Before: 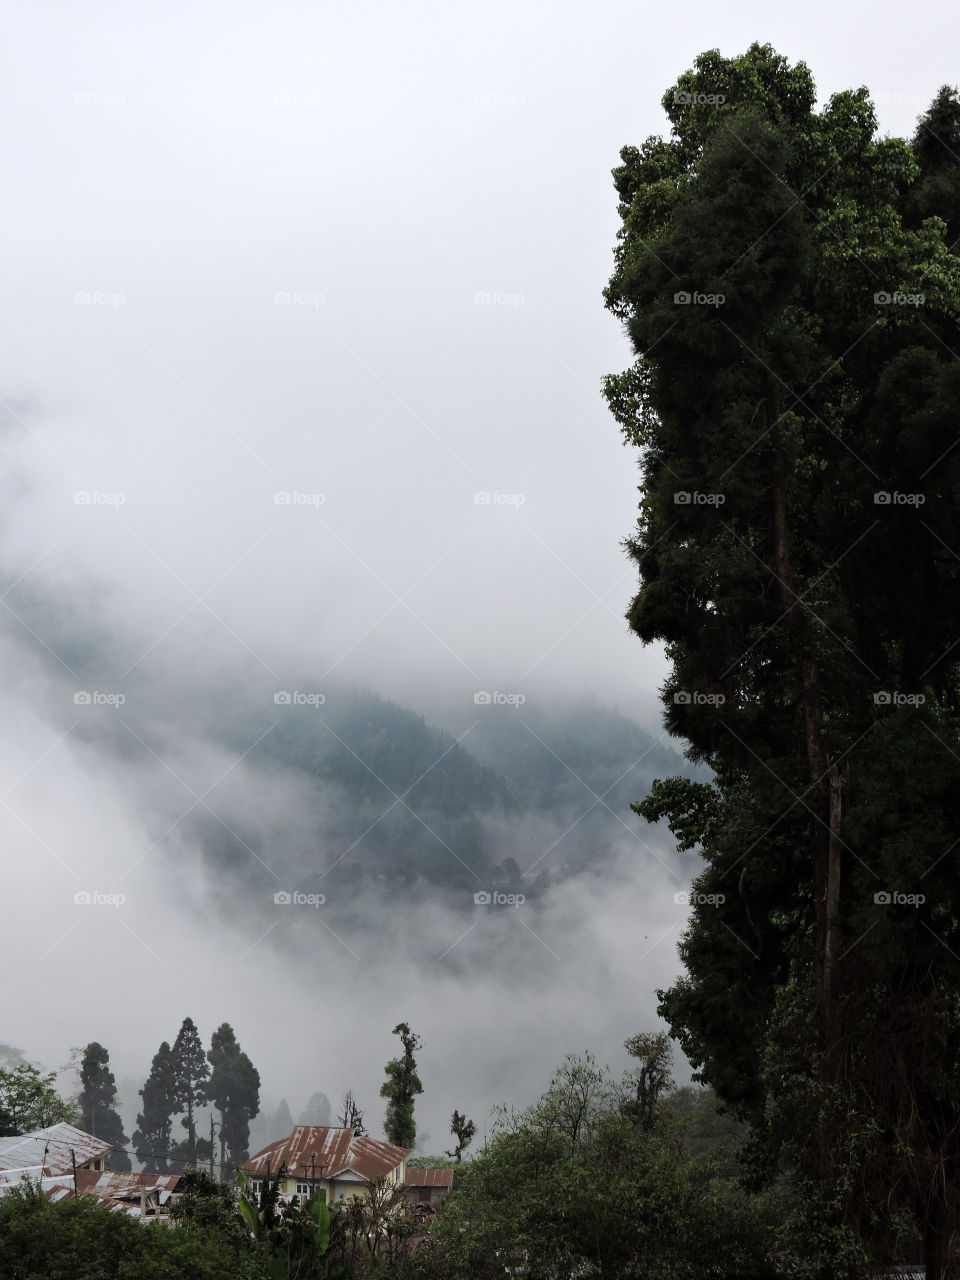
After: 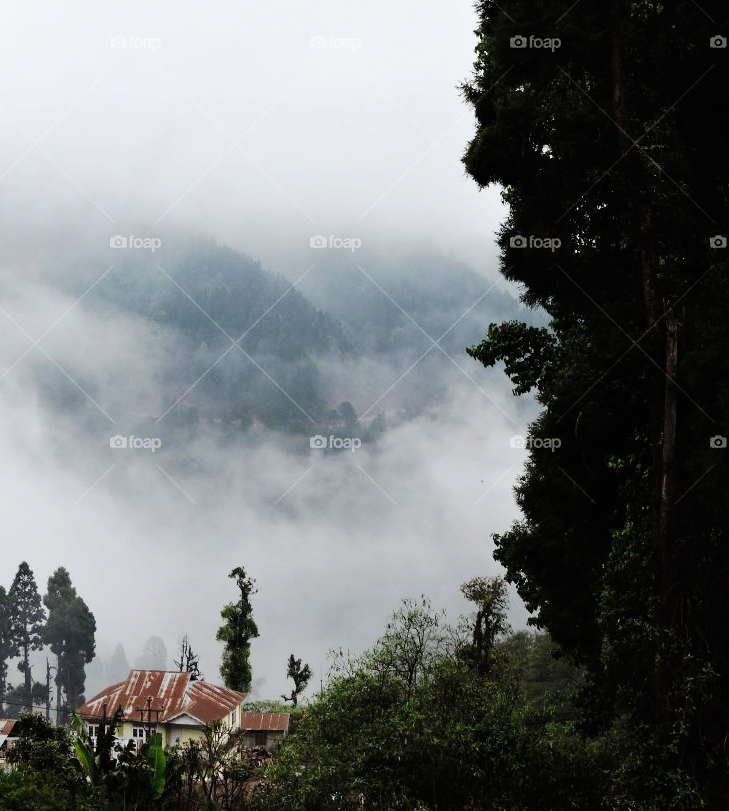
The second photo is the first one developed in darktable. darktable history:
tone curve: curves: ch0 [(0, 0) (0.003, 0.003) (0.011, 0.005) (0.025, 0.008) (0.044, 0.012) (0.069, 0.02) (0.1, 0.031) (0.136, 0.047) (0.177, 0.088) (0.224, 0.141) (0.277, 0.222) (0.335, 0.32) (0.399, 0.425) (0.468, 0.524) (0.543, 0.623) (0.623, 0.716) (0.709, 0.796) (0.801, 0.88) (0.898, 0.959) (1, 1)], preserve colors none
crop and rotate: left 17.178%, top 35.693%, right 6.847%, bottom 0.886%
contrast brightness saturation: contrast 0.049, brightness 0.059, saturation 0.008
